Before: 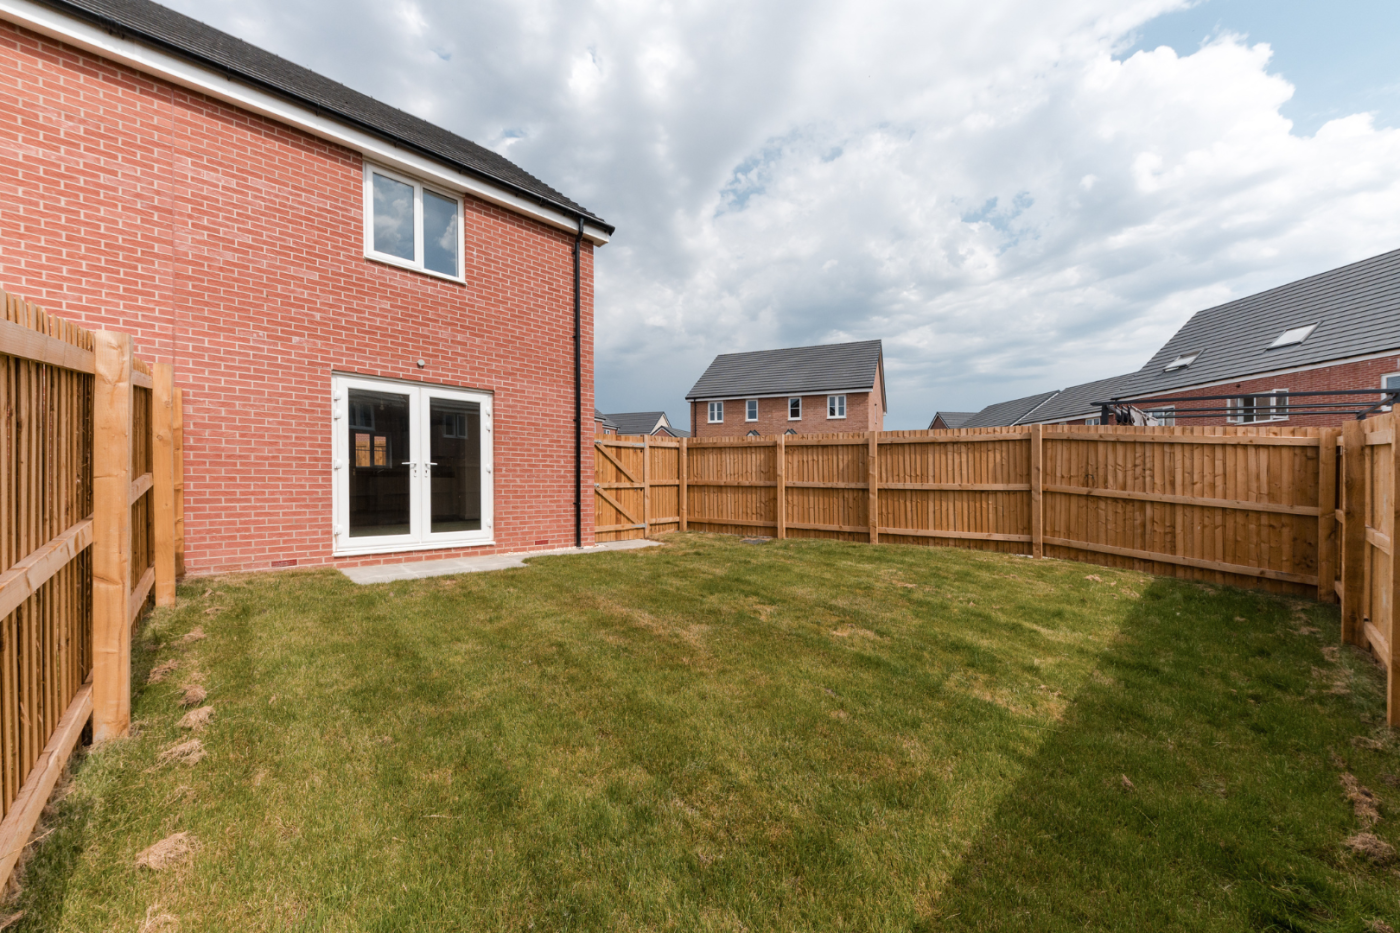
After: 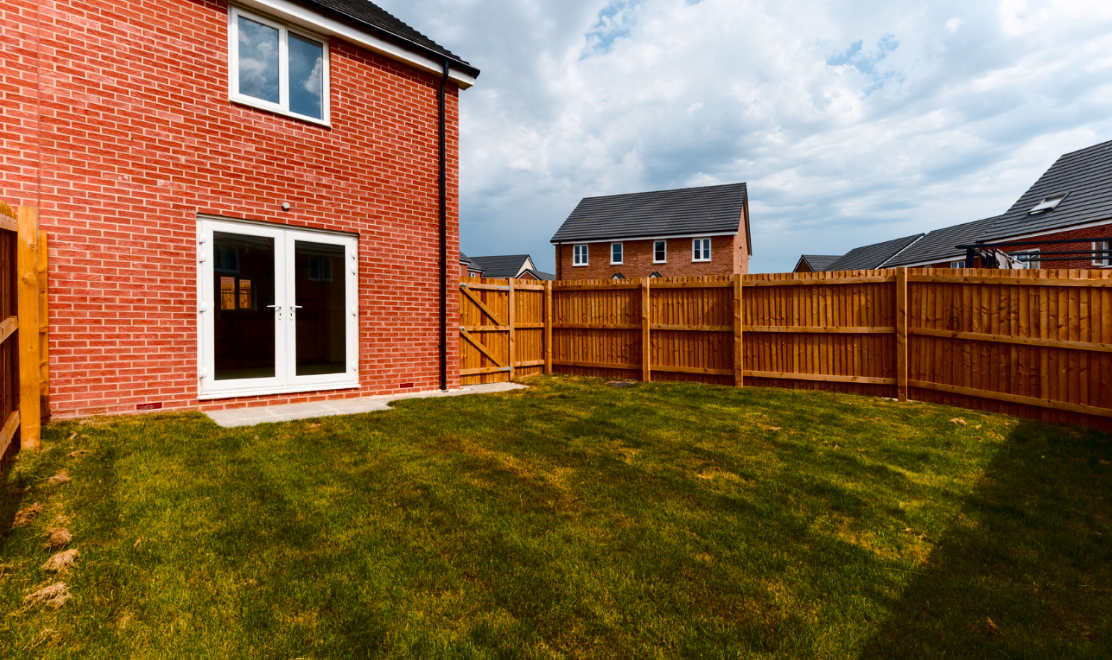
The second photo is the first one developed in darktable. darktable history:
color balance rgb: linear chroma grading › global chroma 15%, perceptual saturation grading › global saturation 30%
crop: left 9.712%, top 16.928%, right 10.845%, bottom 12.332%
contrast brightness saturation: contrast 0.24, brightness -0.24, saturation 0.14
